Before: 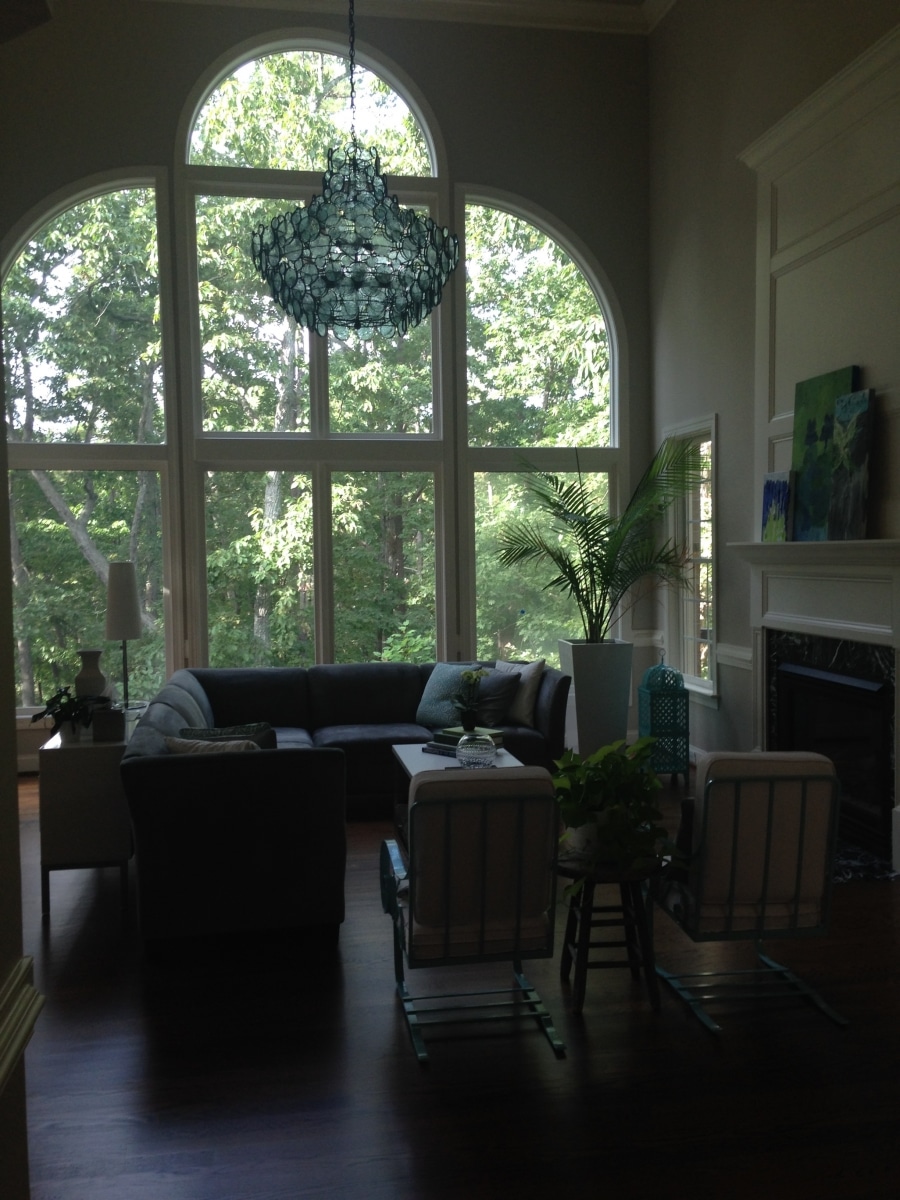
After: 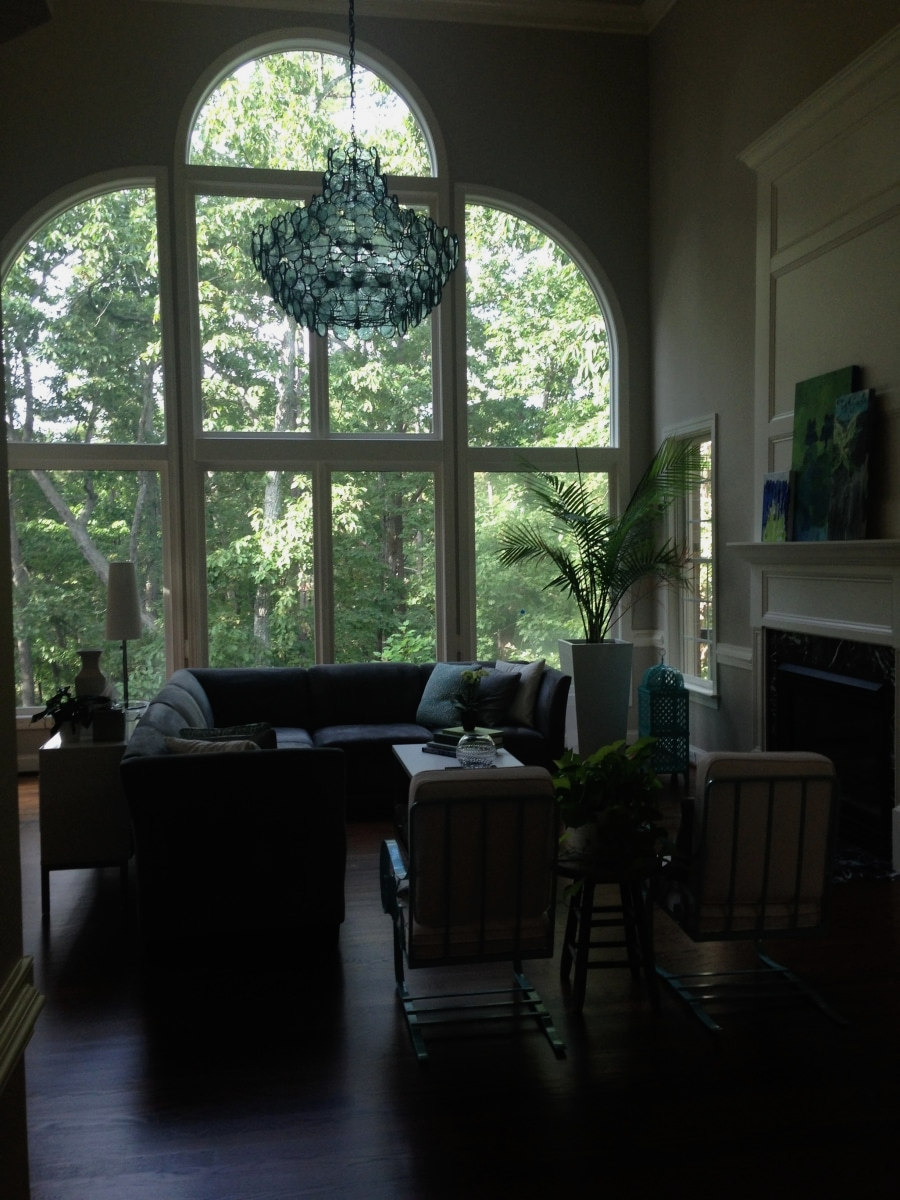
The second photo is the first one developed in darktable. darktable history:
filmic rgb: black relative exposure -14.19 EV, white relative exposure 3.39 EV, hardness 7.89, preserve chrominance max RGB
color balance: contrast 10%
